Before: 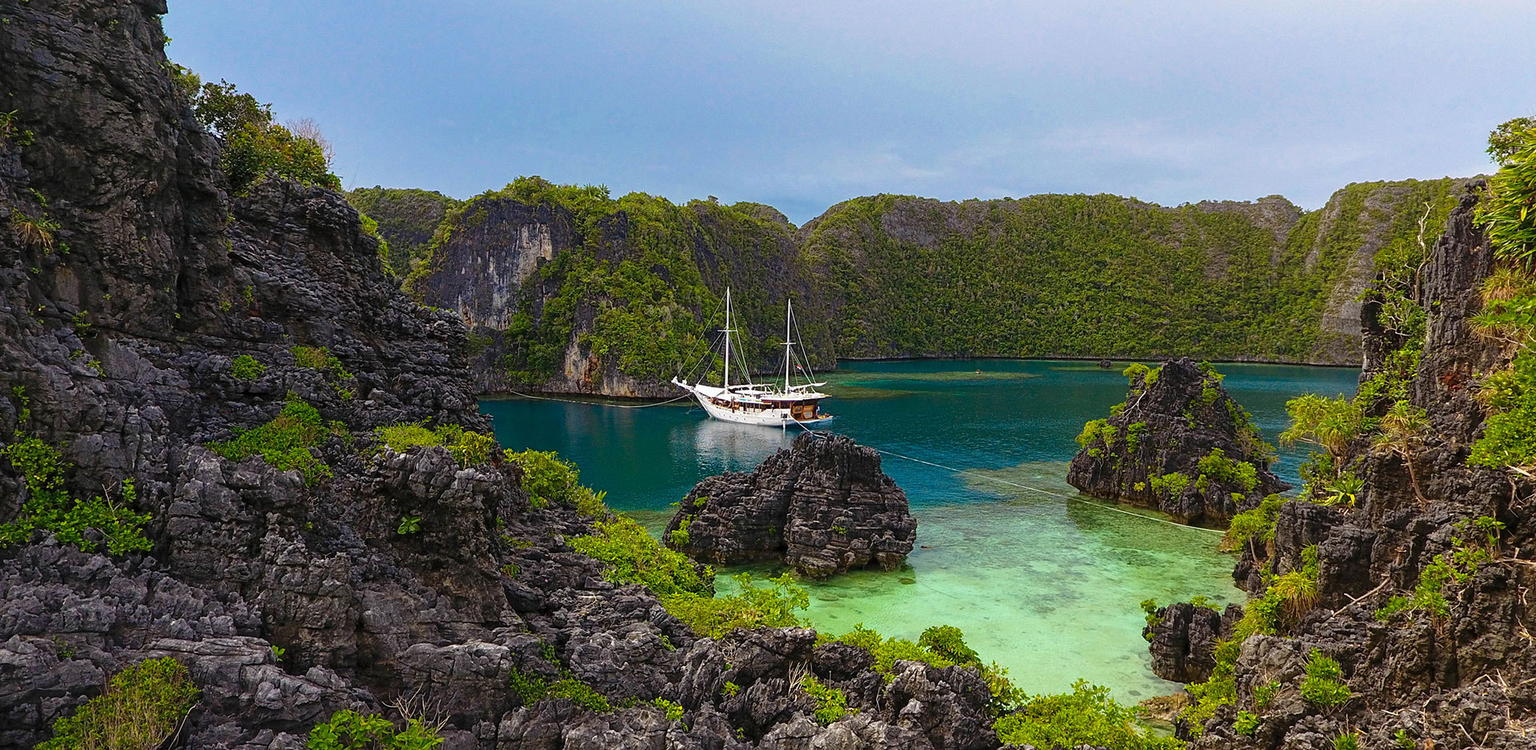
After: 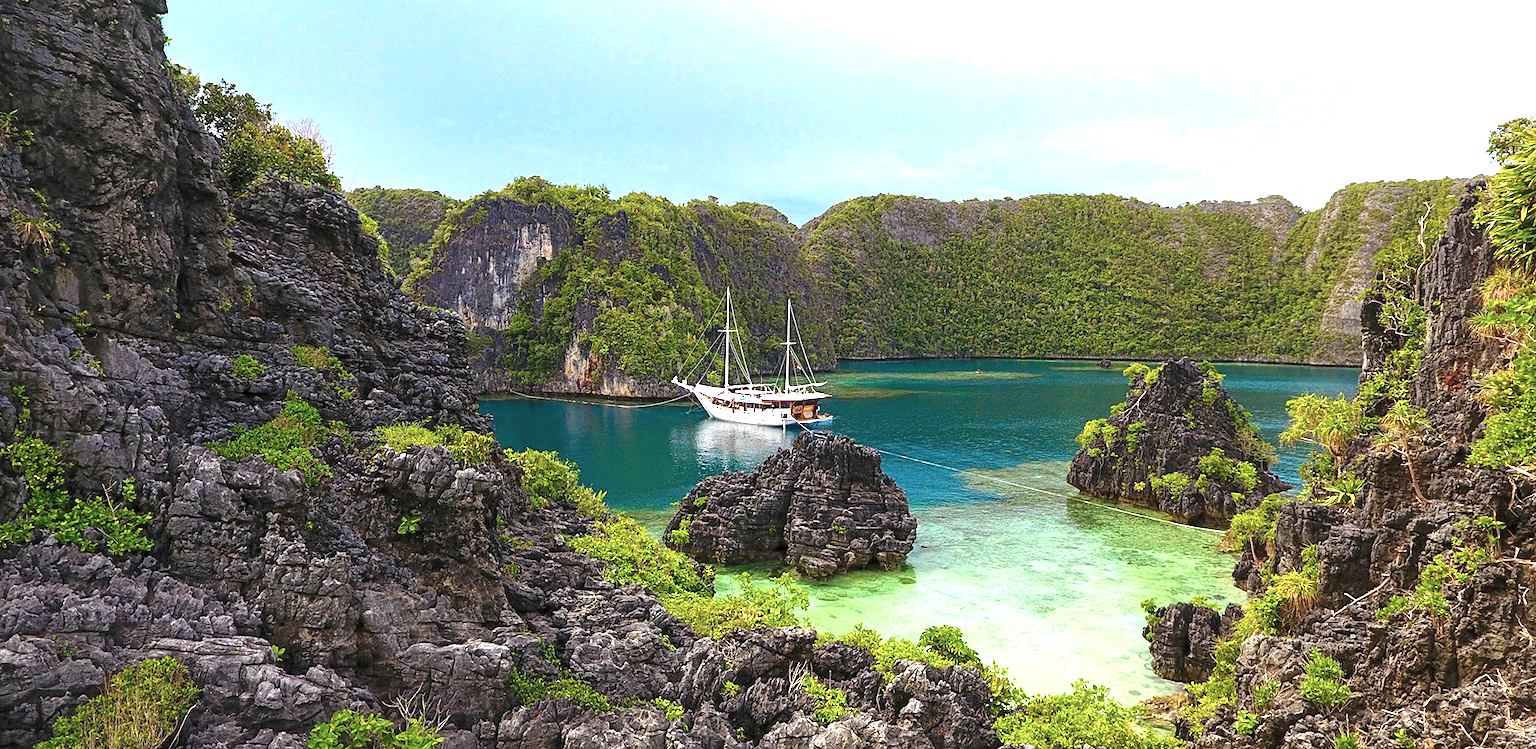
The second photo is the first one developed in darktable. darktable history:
color balance rgb: linear chroma grading › global chroma 15.151%, perceptual saturation grading › global saturation -27.711%, perceptual brilliance grading › global brilliance 3.172%, global vibrance 9.749%
exposure: exposure 0.989 EV, compensate highlight preservation false
